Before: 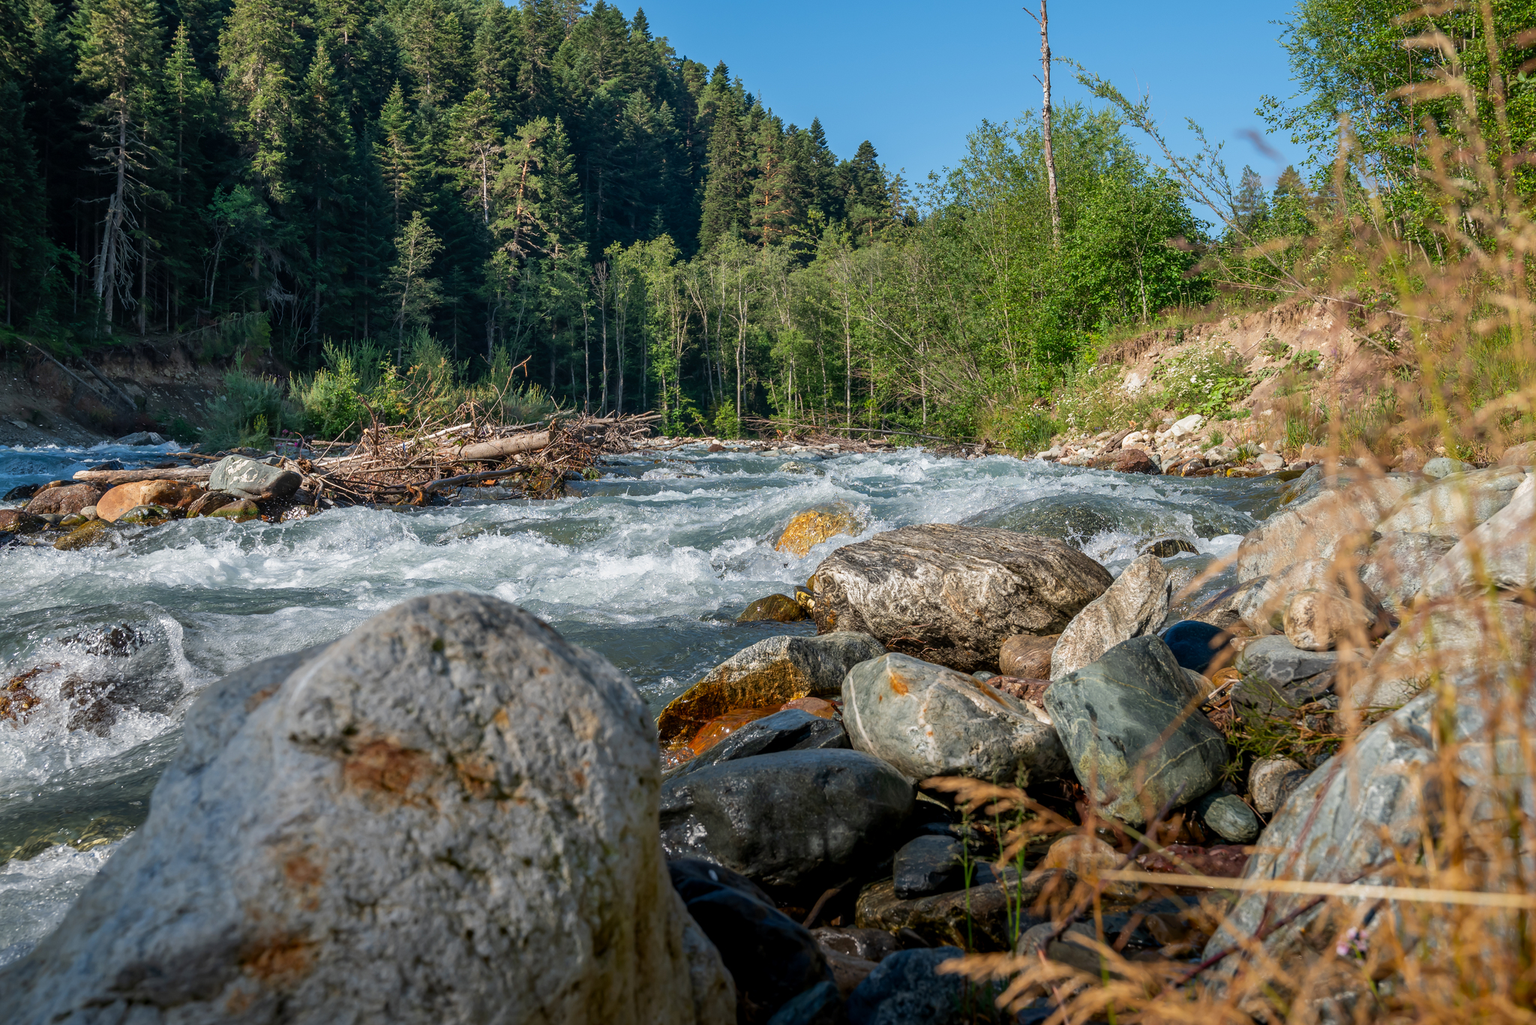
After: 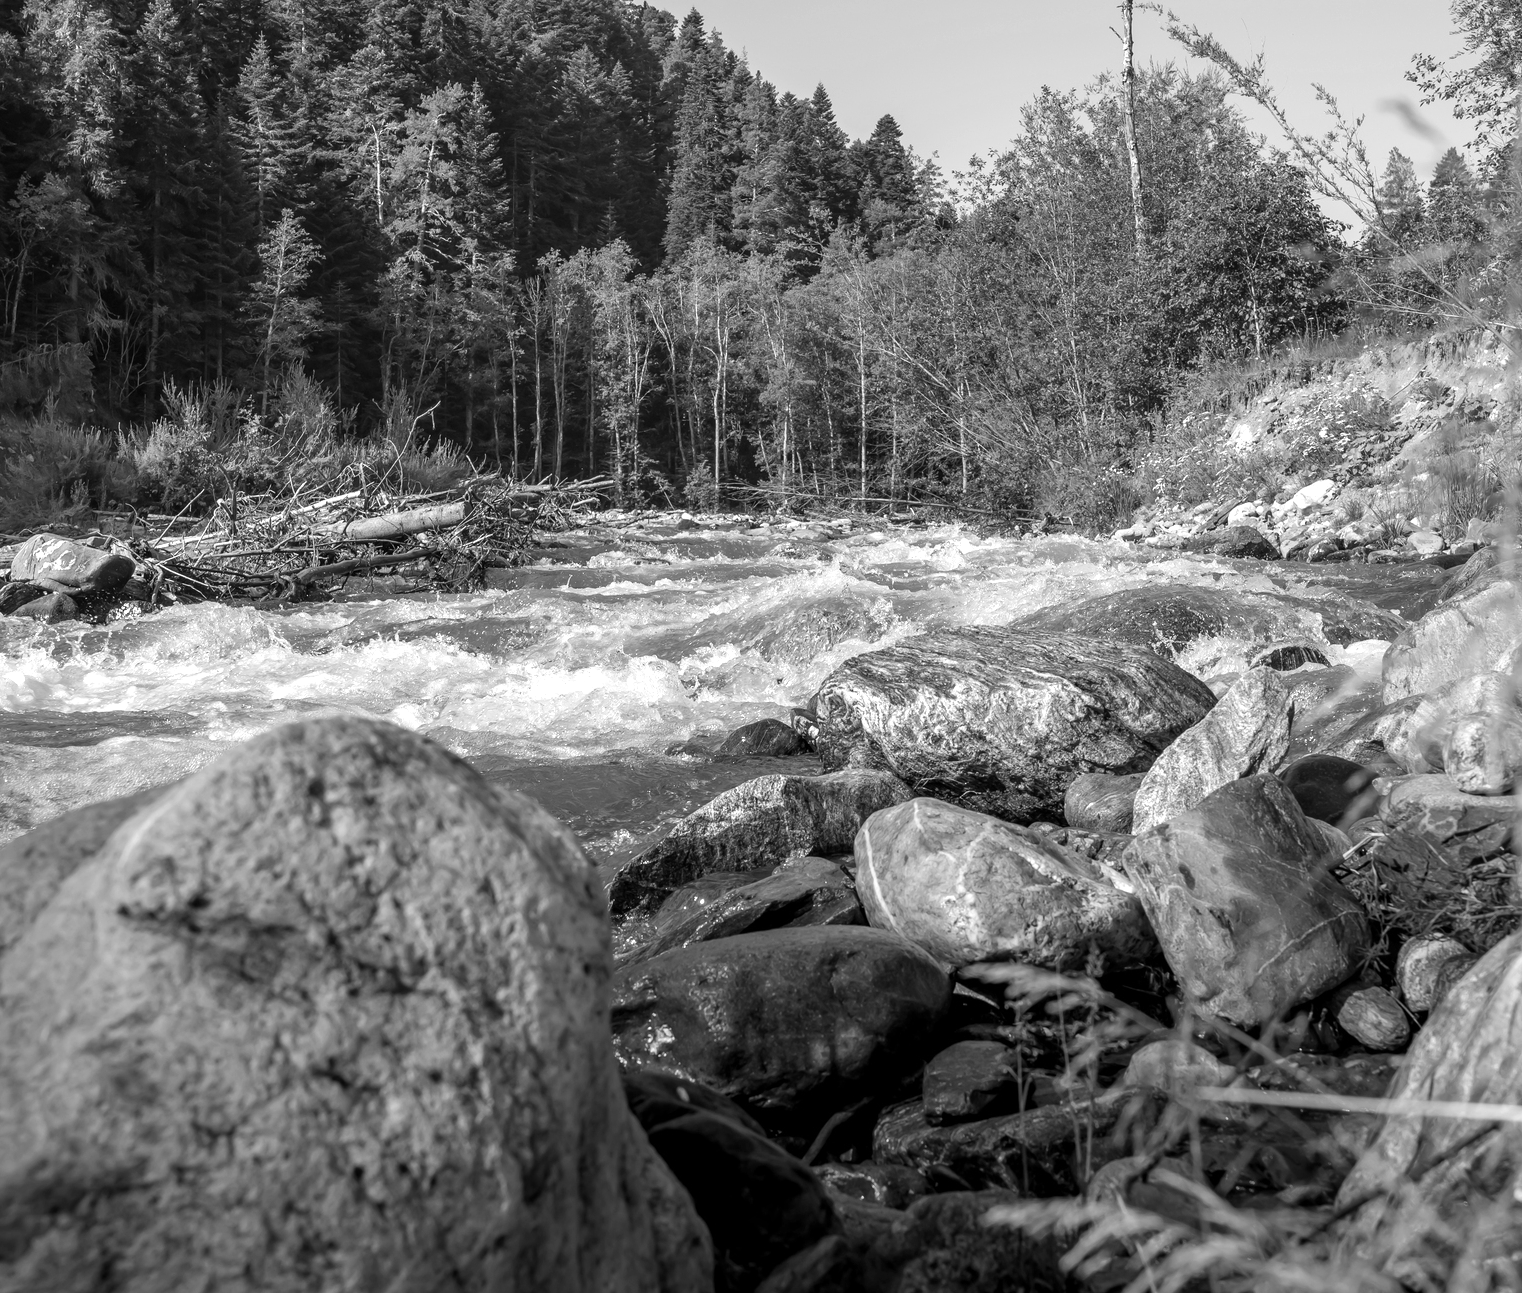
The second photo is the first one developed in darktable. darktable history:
exposure: exposure 0.495 EV, compensate exposure bias true, compensate highlight preservation false
color calibration: output gray [0.21, 0.42, 0.37, 0], gray › normalize channels true, illuminant custom, x 0.368, y 0.373, temperature 4341.79 K, gamut compression 0.013
crop and rotate: left 13.121%, top 5.349%, right 12.545%
